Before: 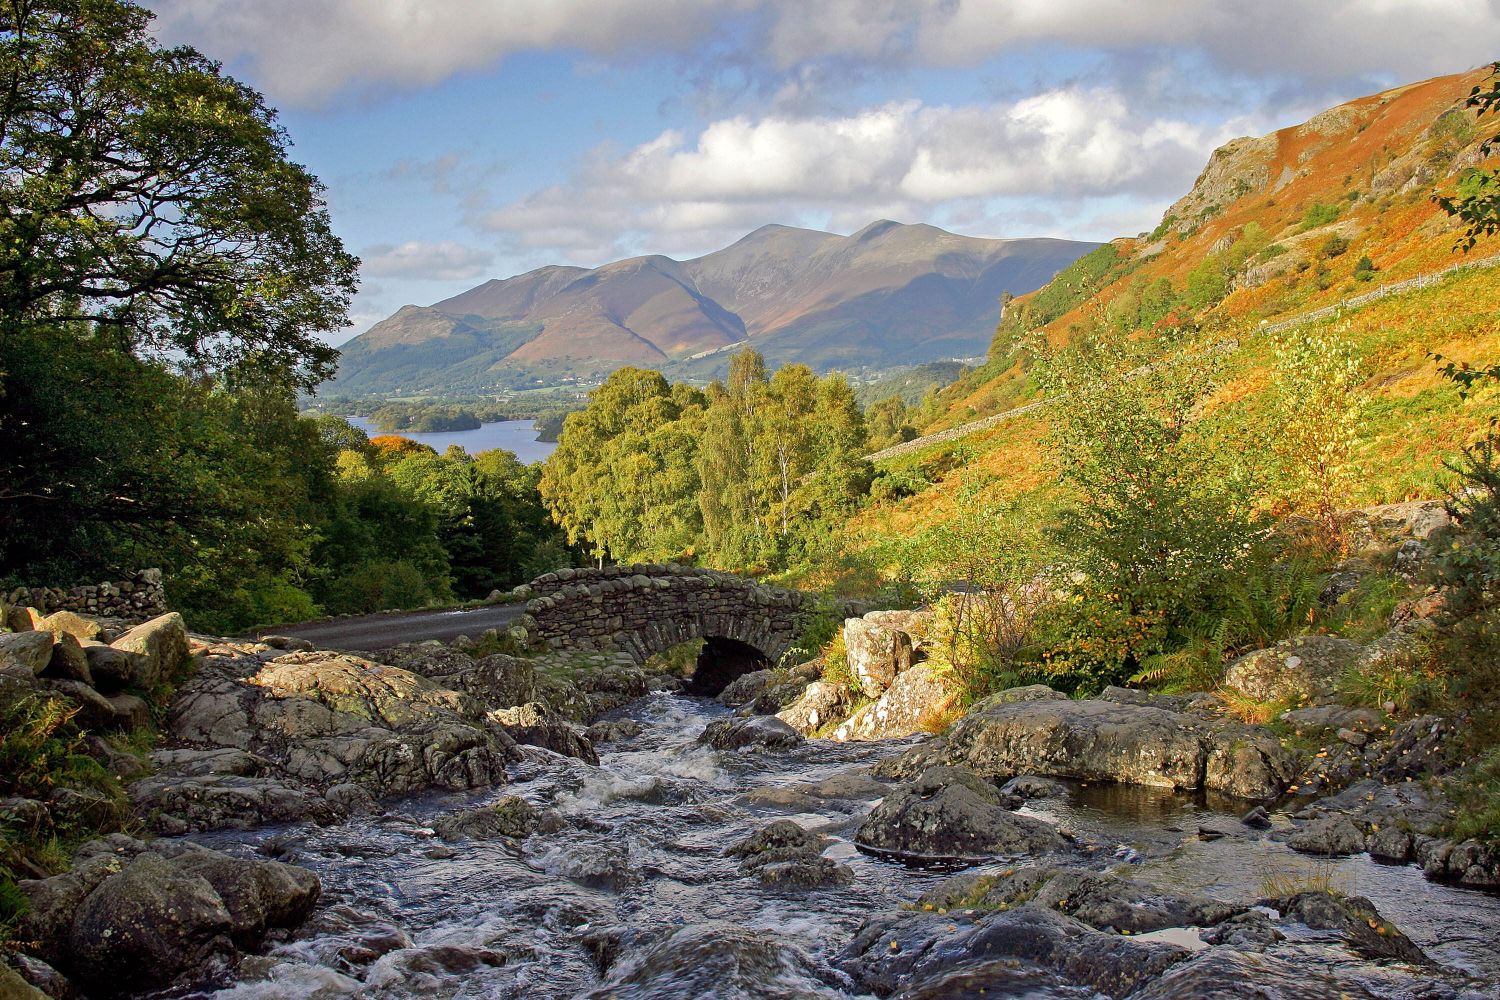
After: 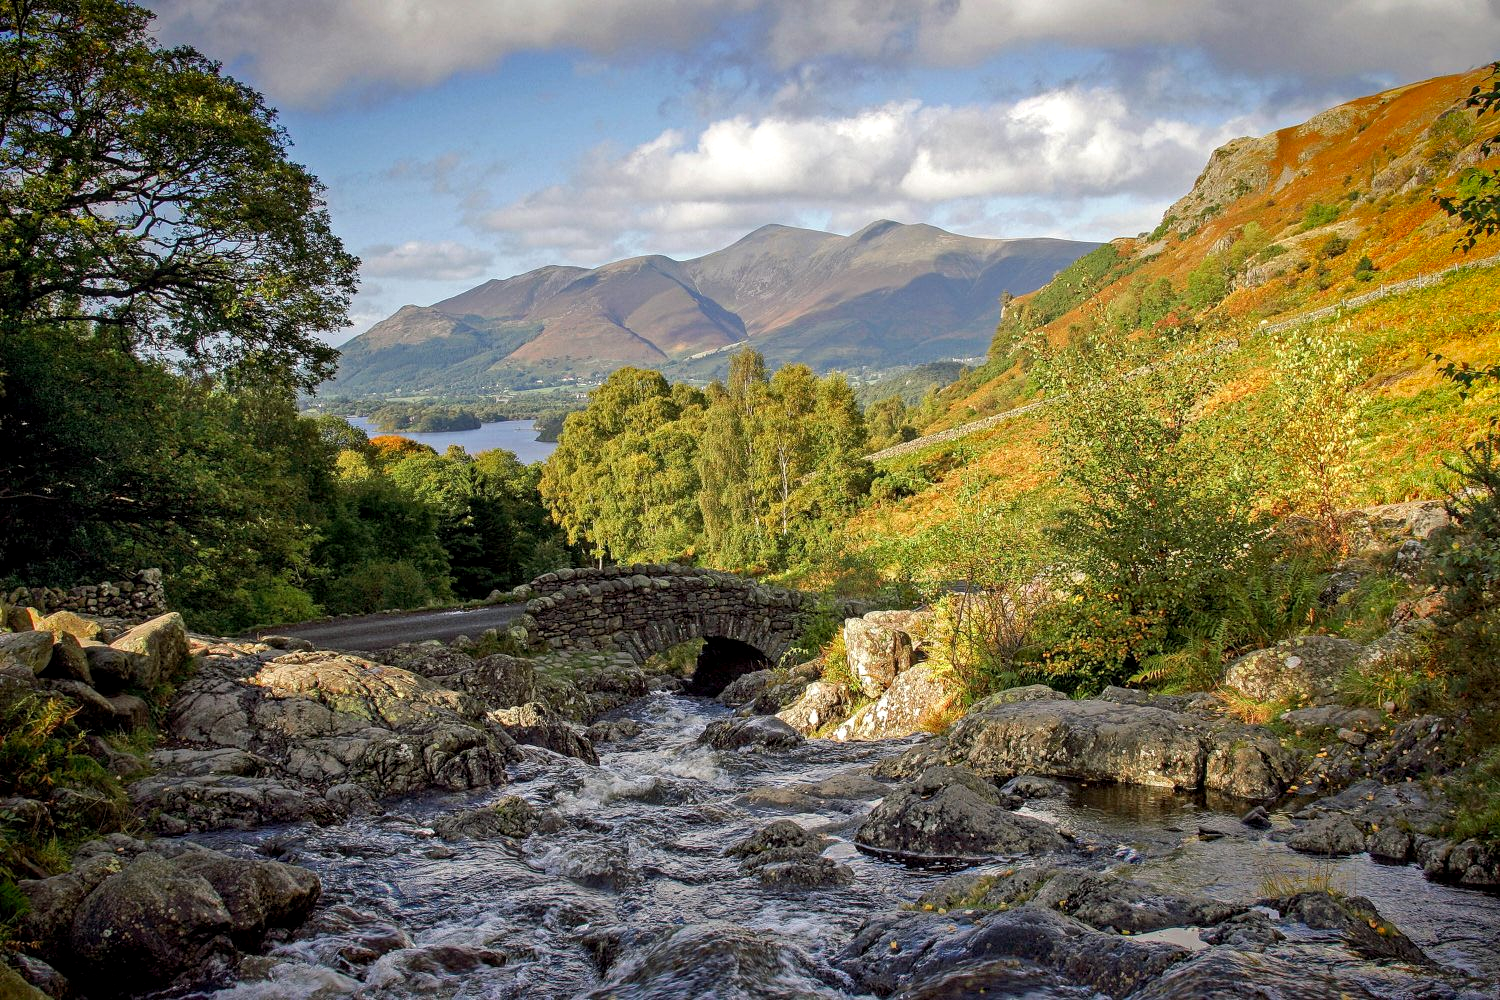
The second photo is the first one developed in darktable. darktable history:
local contrast: on, module defaults
vignetting: fall-off radius 69.57%, saturation 0.385, automatic ratio true, unbound false
